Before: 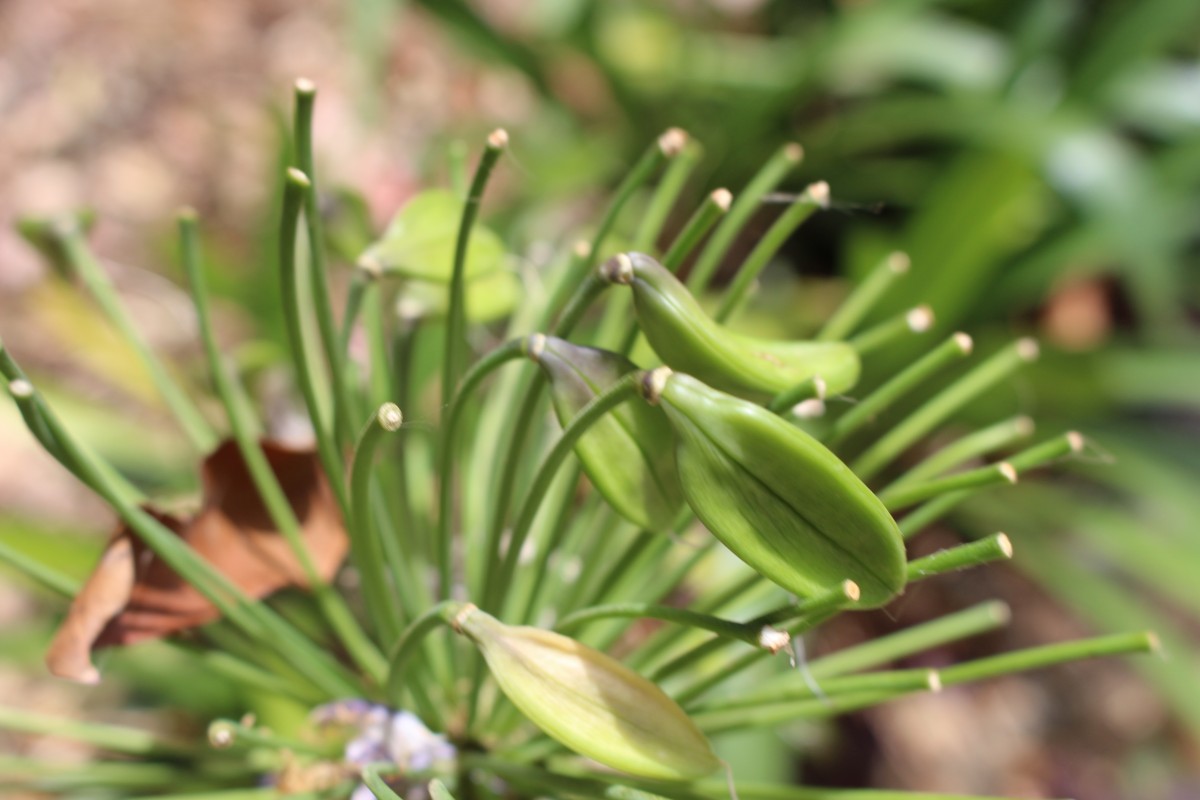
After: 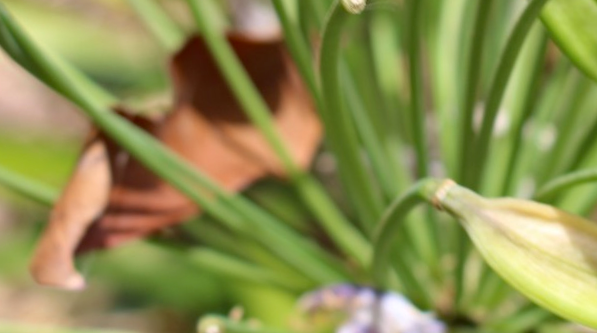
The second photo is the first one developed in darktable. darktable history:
haze removal: compatibility mode true, adaptive false
crop and rotate: top 54.778%, right 46.61%, bottom 0.159%
rotate and perspective: rotation -4.57°, crop left 0.054, crop right 0.944, crop top 0.087, crop bottom 0.914
